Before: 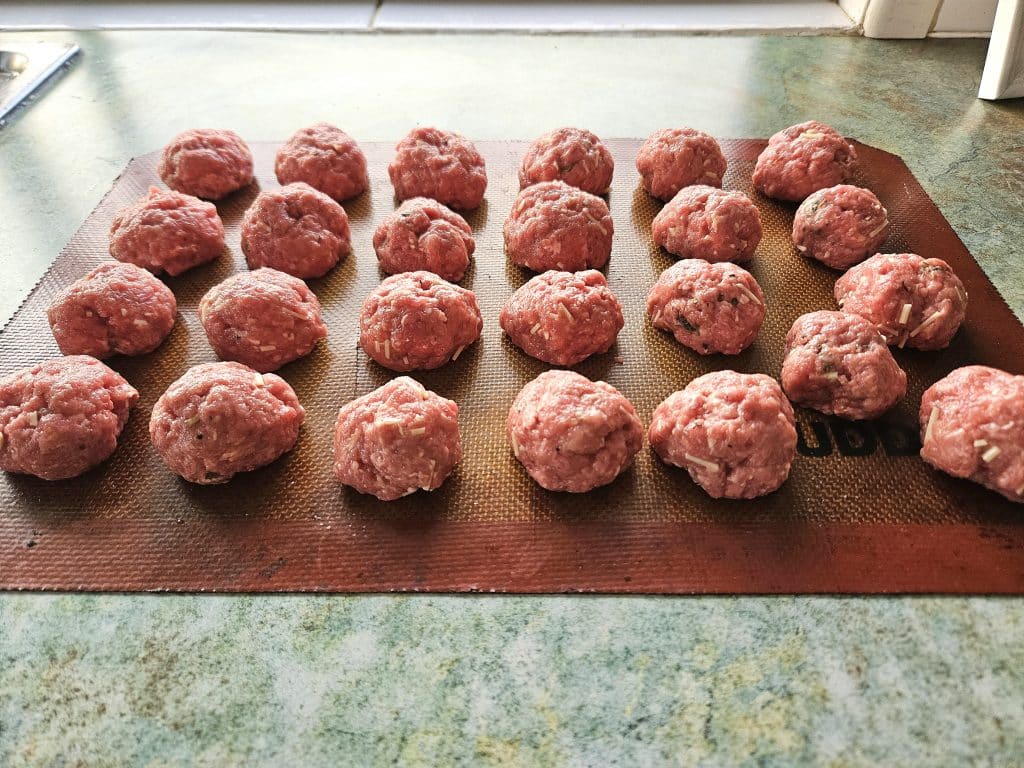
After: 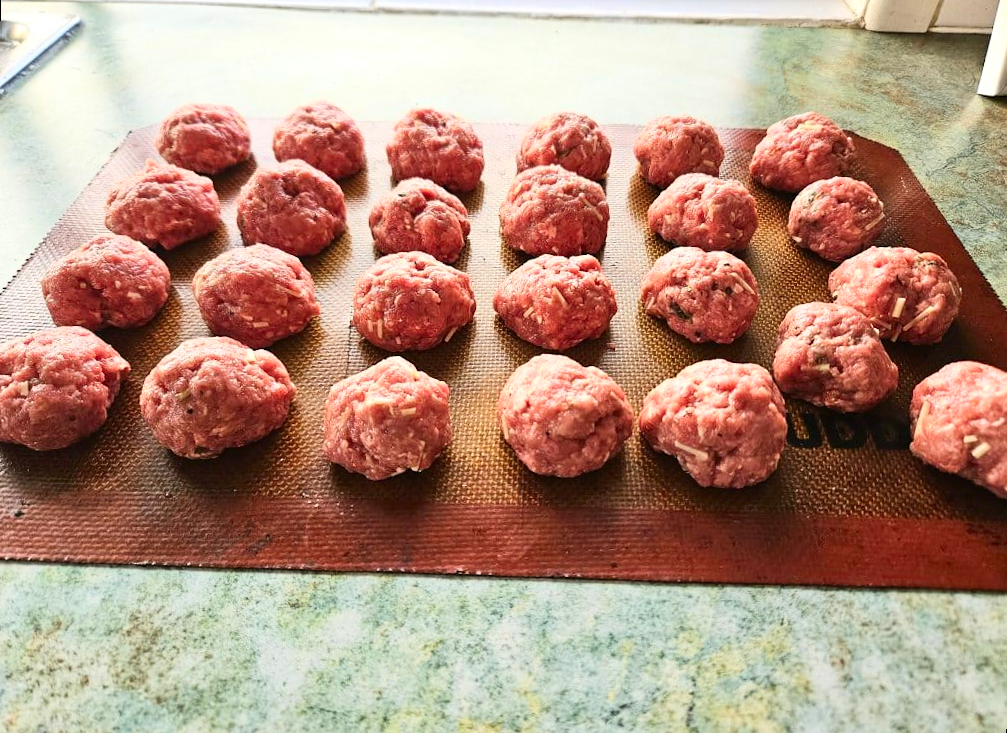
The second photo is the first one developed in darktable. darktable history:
rotate and perspective: rotation 1.57°, crop left 0.018, crop right 0.982, crop top 0.039, crop bottom 0.961
contrast brightness saturation: contrast 0.23, brightness 0.1, saturation 0.29
